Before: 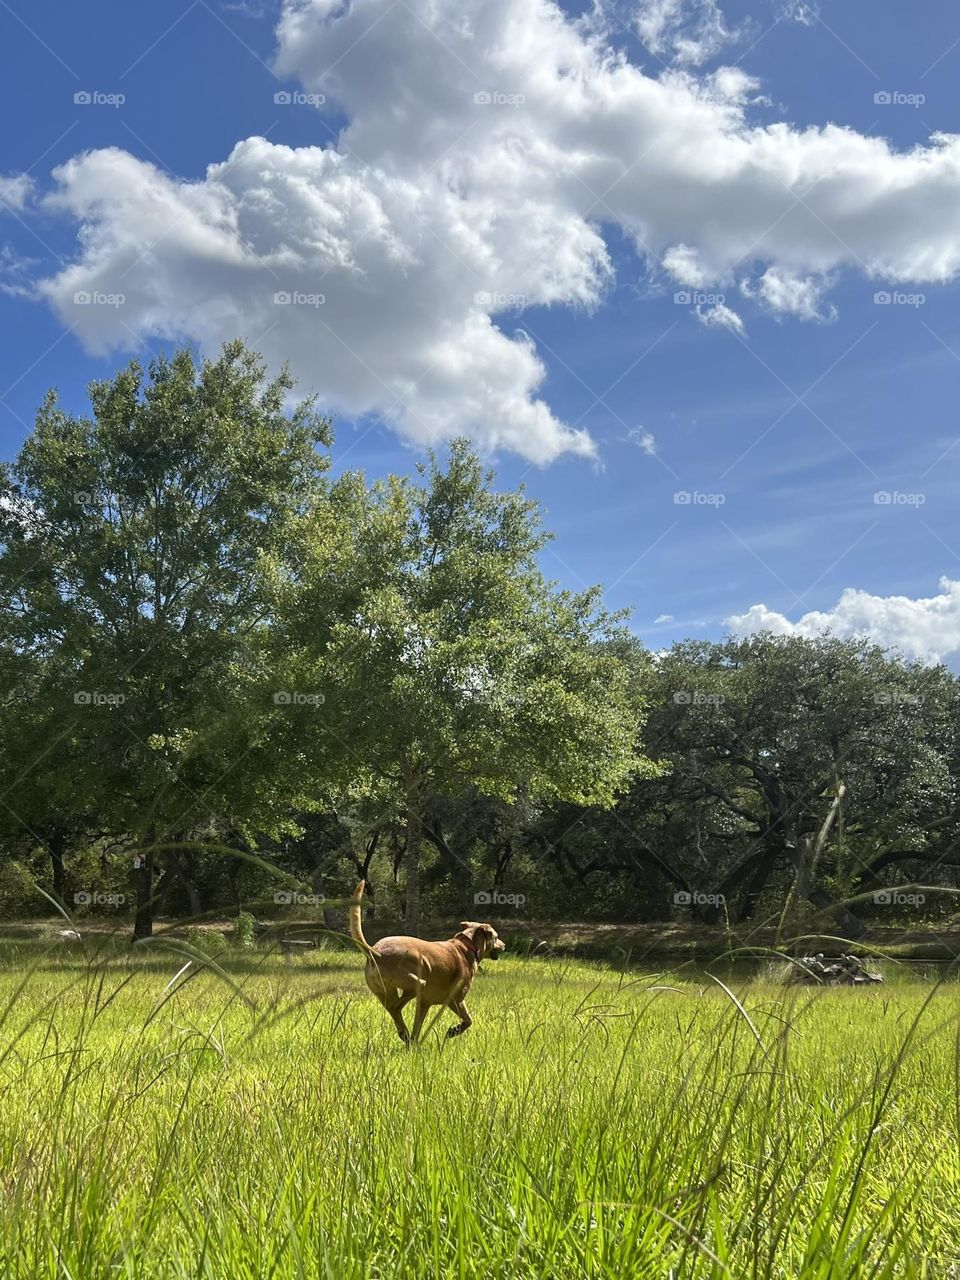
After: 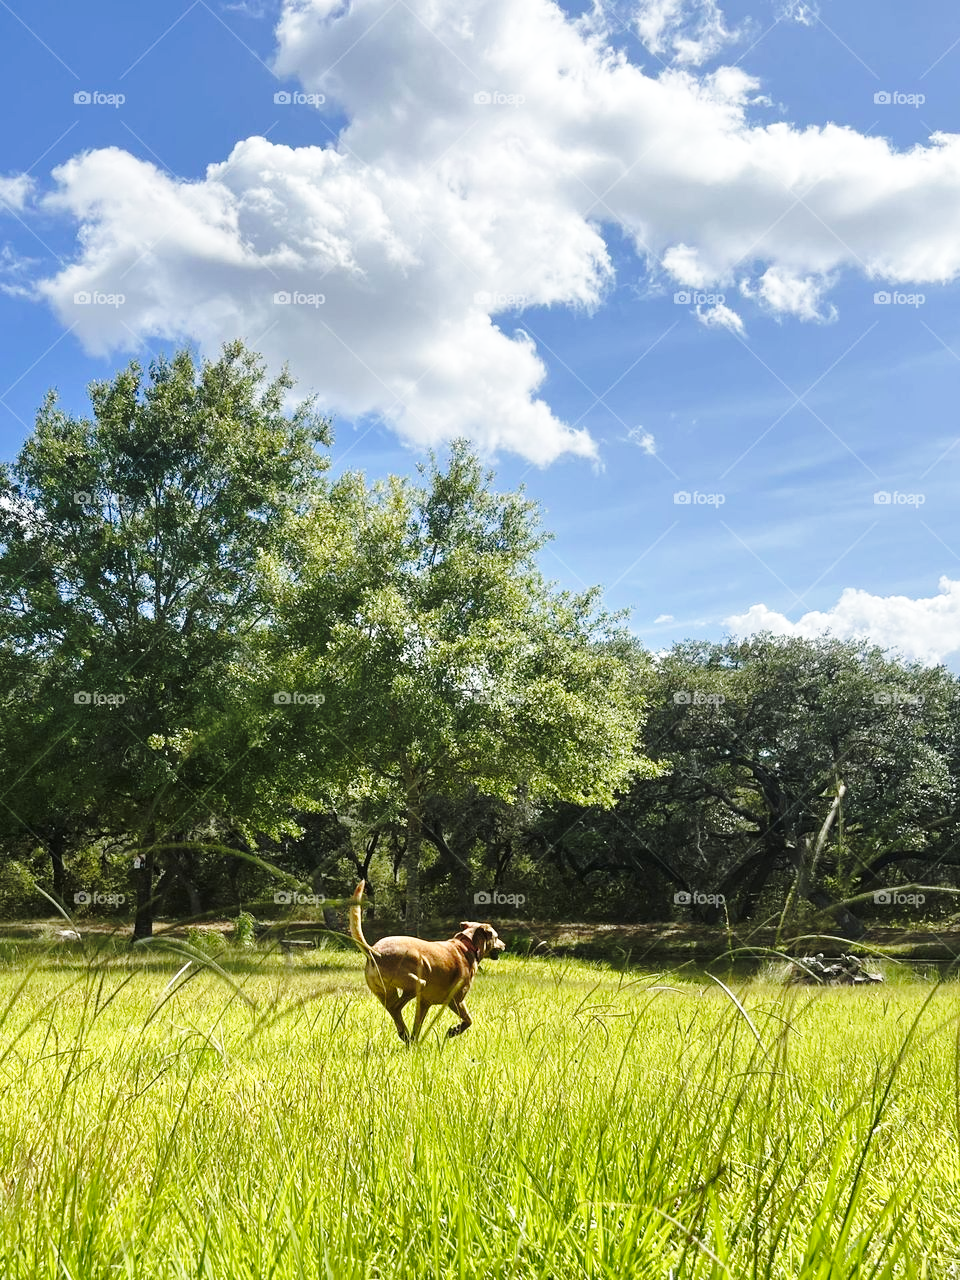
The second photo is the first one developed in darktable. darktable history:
shadows and highlights: shadows 25.07, highlights -23.41
base curve: curves: ch0 [(0, 0) (0.036, 0.037) (0.121, 0.228) (0.46, 0.76) (0.859, 0.983) (1, 1)], preserve colors none
